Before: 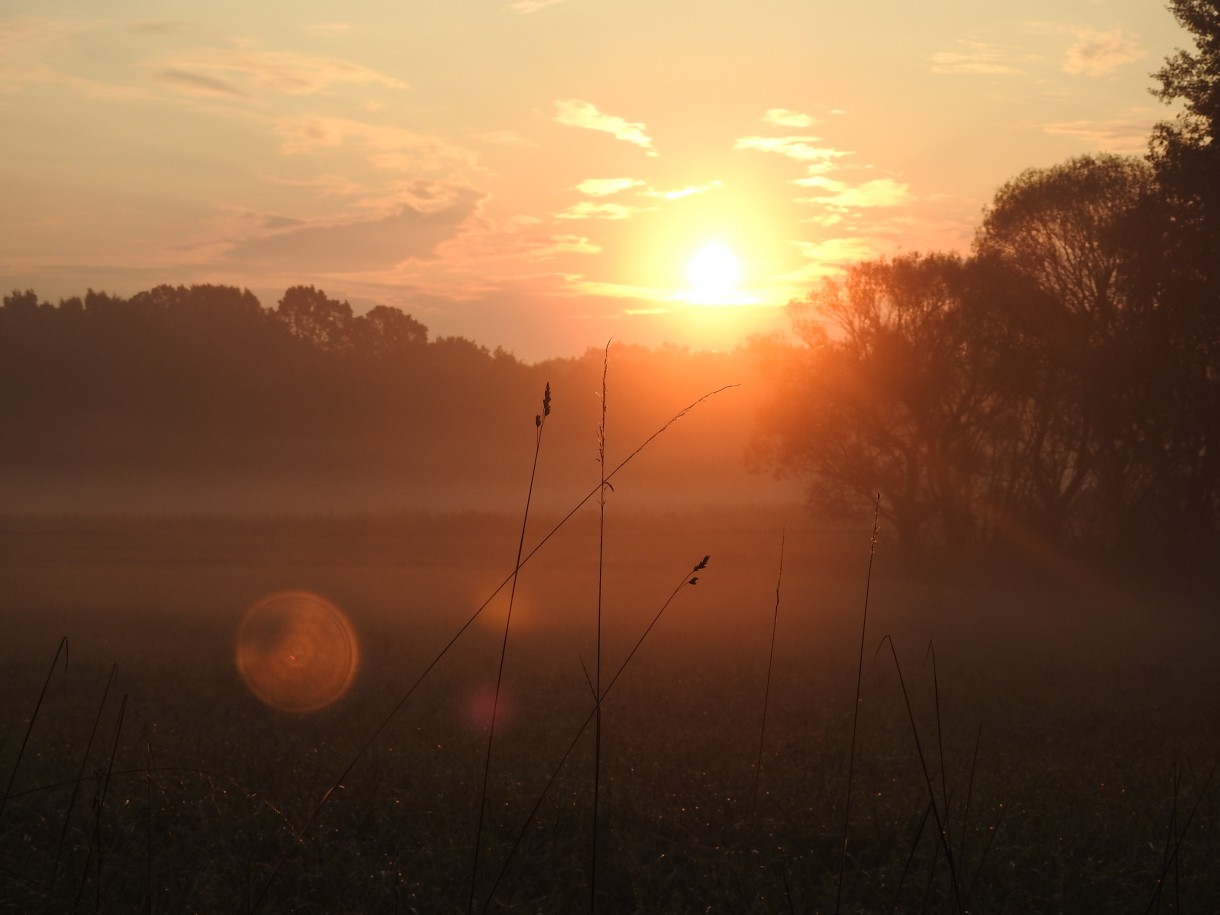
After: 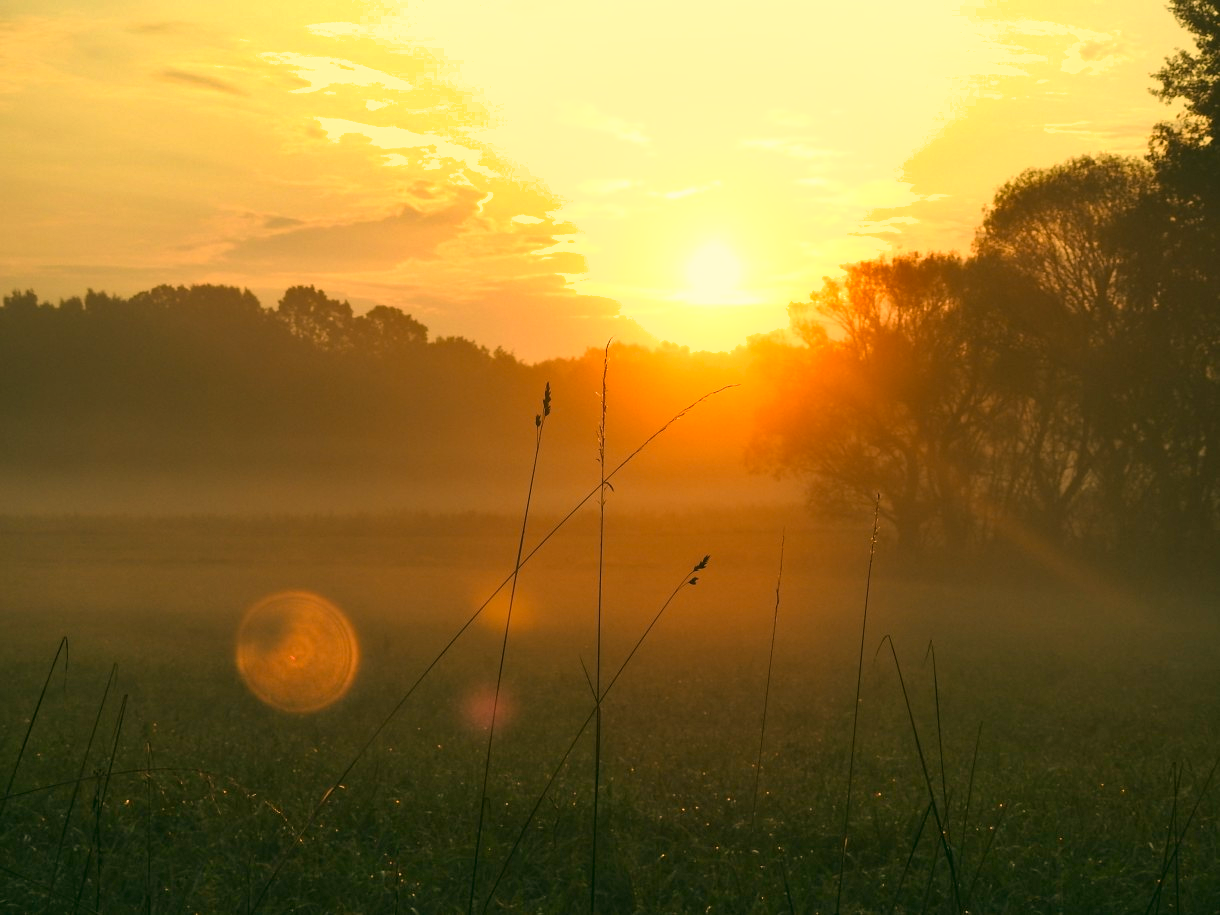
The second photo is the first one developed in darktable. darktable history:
exposure: exposure 0.647 EV, compensate exposure bias true, compensate highlight preservation false
shadows and highlights: low approximation 0.01, soften with gaussian
color correction: highlights a* 4.88, highlights b* 24.45, shadows a* -15.72, shadows b* 4.04
